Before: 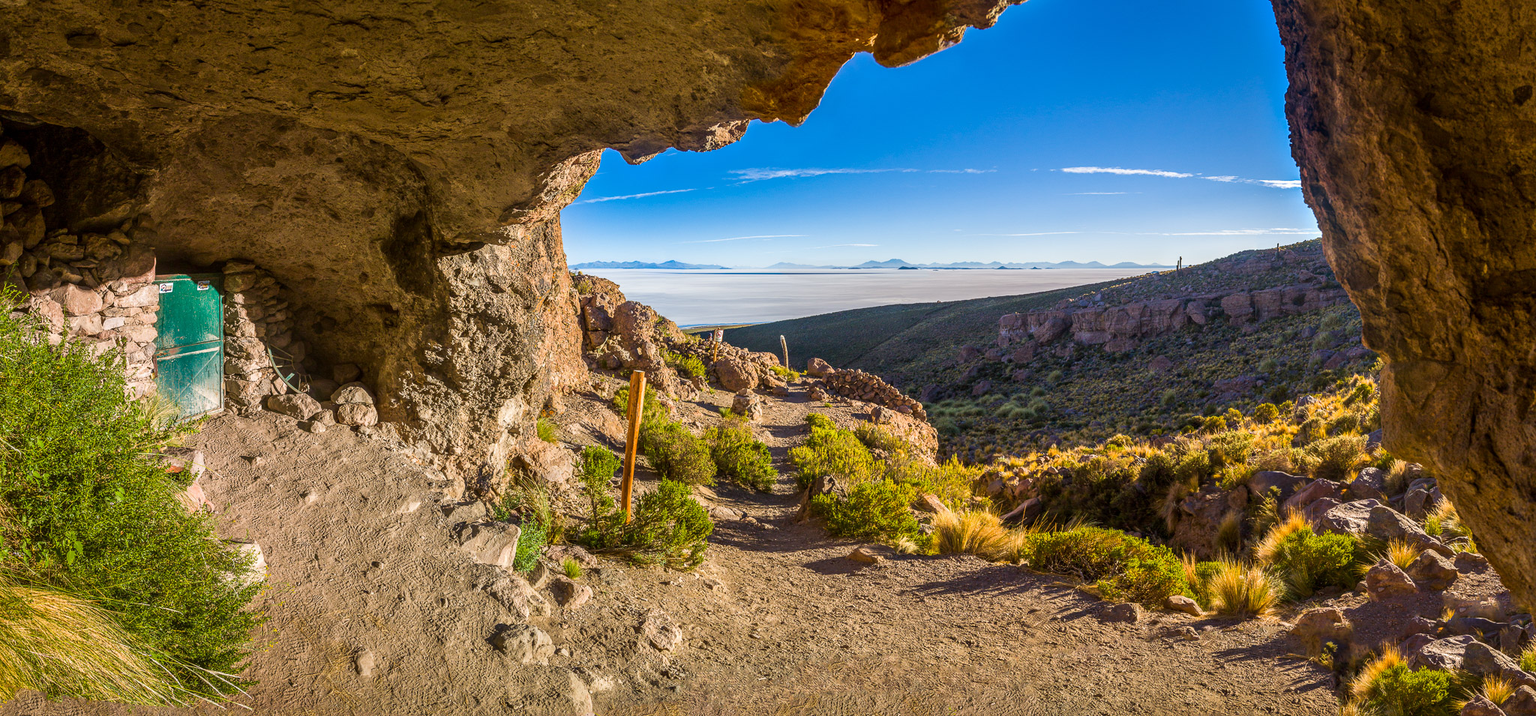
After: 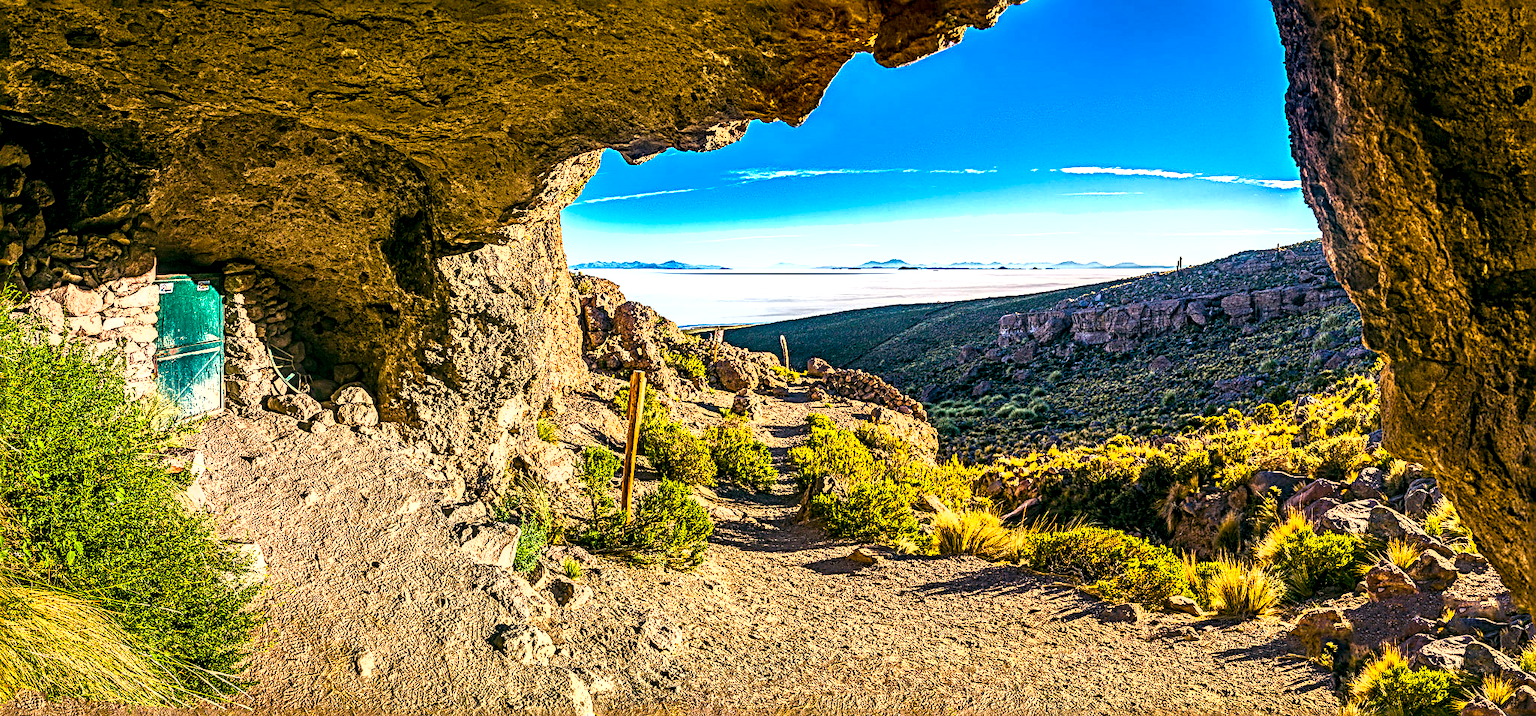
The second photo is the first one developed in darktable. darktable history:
local contrast: detail 150%
sharpen: radius 3.69, amount 0.928
white balance: red 1.188, blue 1.11
shadows and highlights: shadows 40, highlights -54, highlights color adjustment 46%, low approximation 0.01, soften with gaussian
exposure: black level correction -0.005, exposure 0.054 EV, compensate highlight preservation false
color balance rgb: shadows lift › luminance -7.7%, shadows lift › chroma 2.13%, shadows lift › hue 165.27°, power › luminance -7.77%, power › chroma 1.1%, power › hue 215.88°, highlights gain › luminance 15.15%, highlights gain › chroma 7%, highlights gain › hue 125.57°, global offset › luminance -0.33%, global offset › chroma 0.11%, global offset › hue 165.27°, perceptual saturation grading › global saturation 24.42%, perceptual saturation grading › highlights -24.42%, perceptual saturation grading › mid-tones 24.42%, perceptual saturation grading › shadows 40%, perceptual brilliance grading › global brilliance -5%, perceptual brilliance grading › highlights 24.42%, perceptual brilliance grading › mid-tones 7%, perceptual brilliance grading › shadows -5%
